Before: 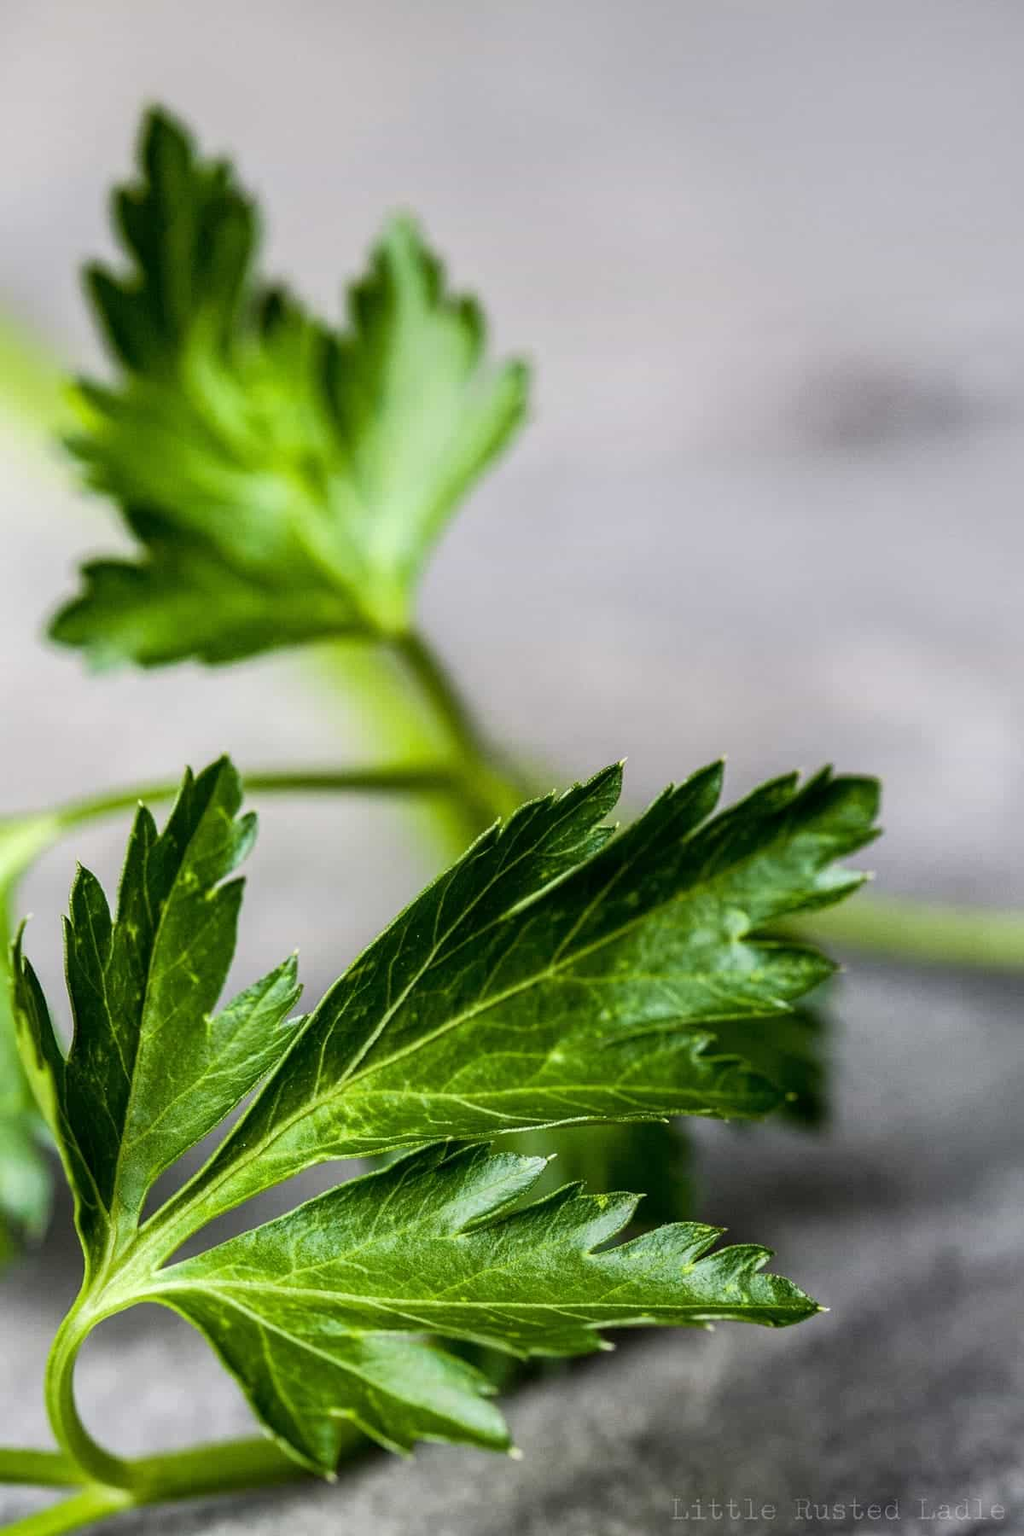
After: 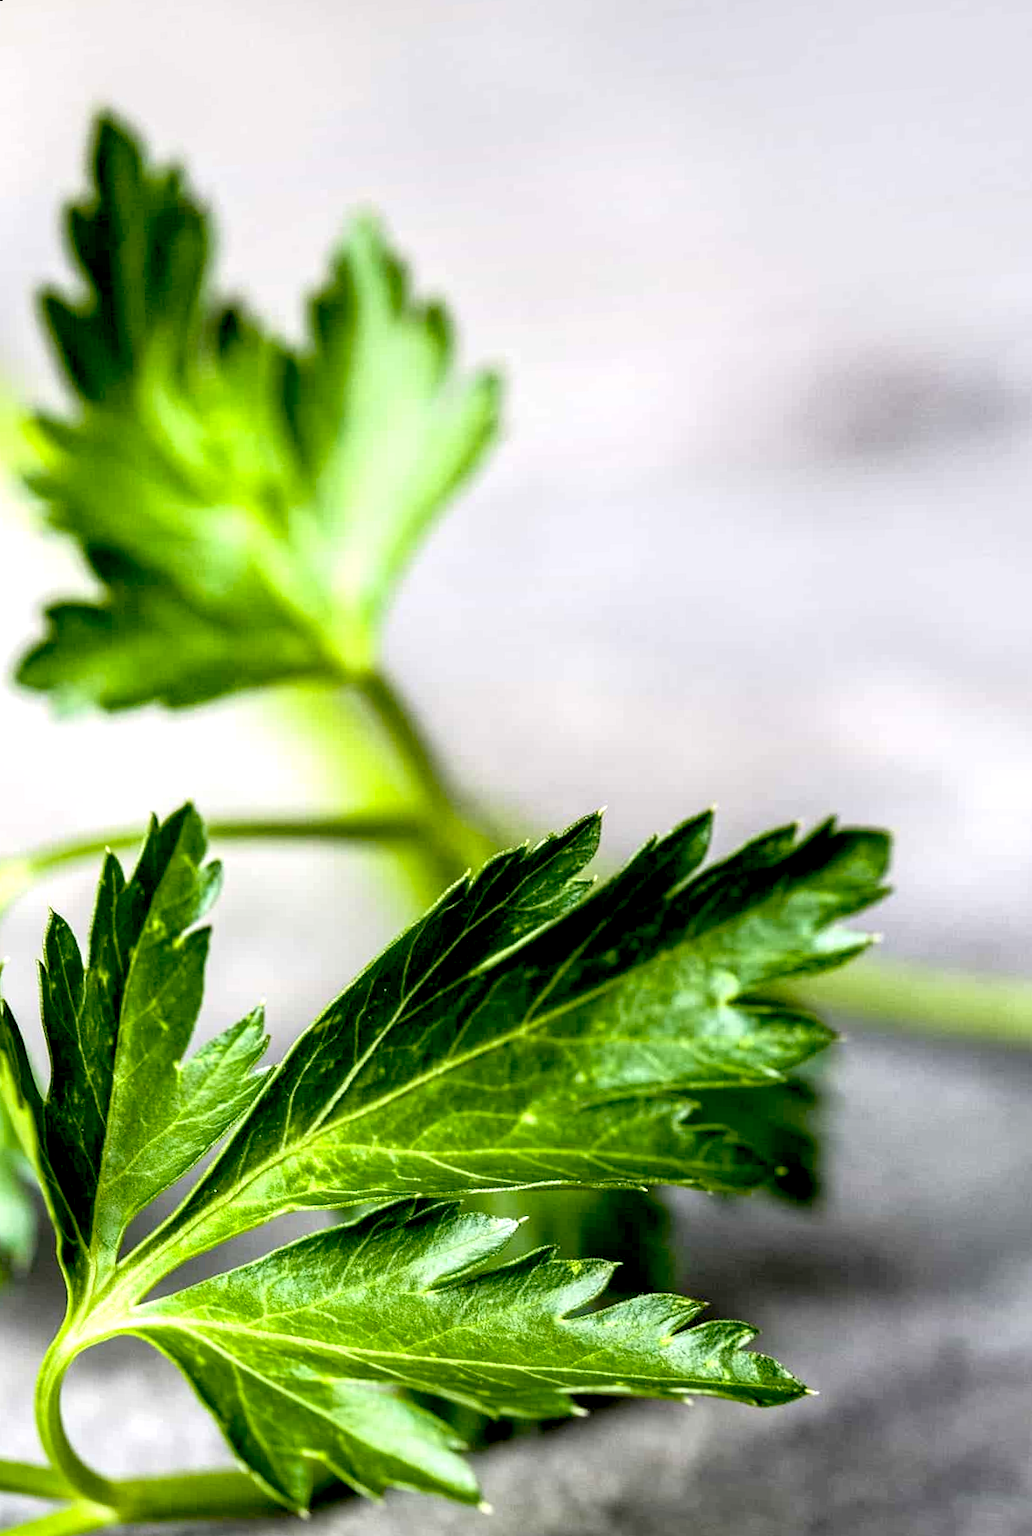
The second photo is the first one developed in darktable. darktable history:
rotate and perspective: rotation 0.062°, lens shift (vertical) 0.115, lens shift (horizontal) -0.133, crop left 0.047, crop right 0.94, crop top 0.061, crop bottom 0.94
exposure: black level correction 0.012, exposure 0.7 EV, compensate exposure bias true, compensate highlight preservation false
